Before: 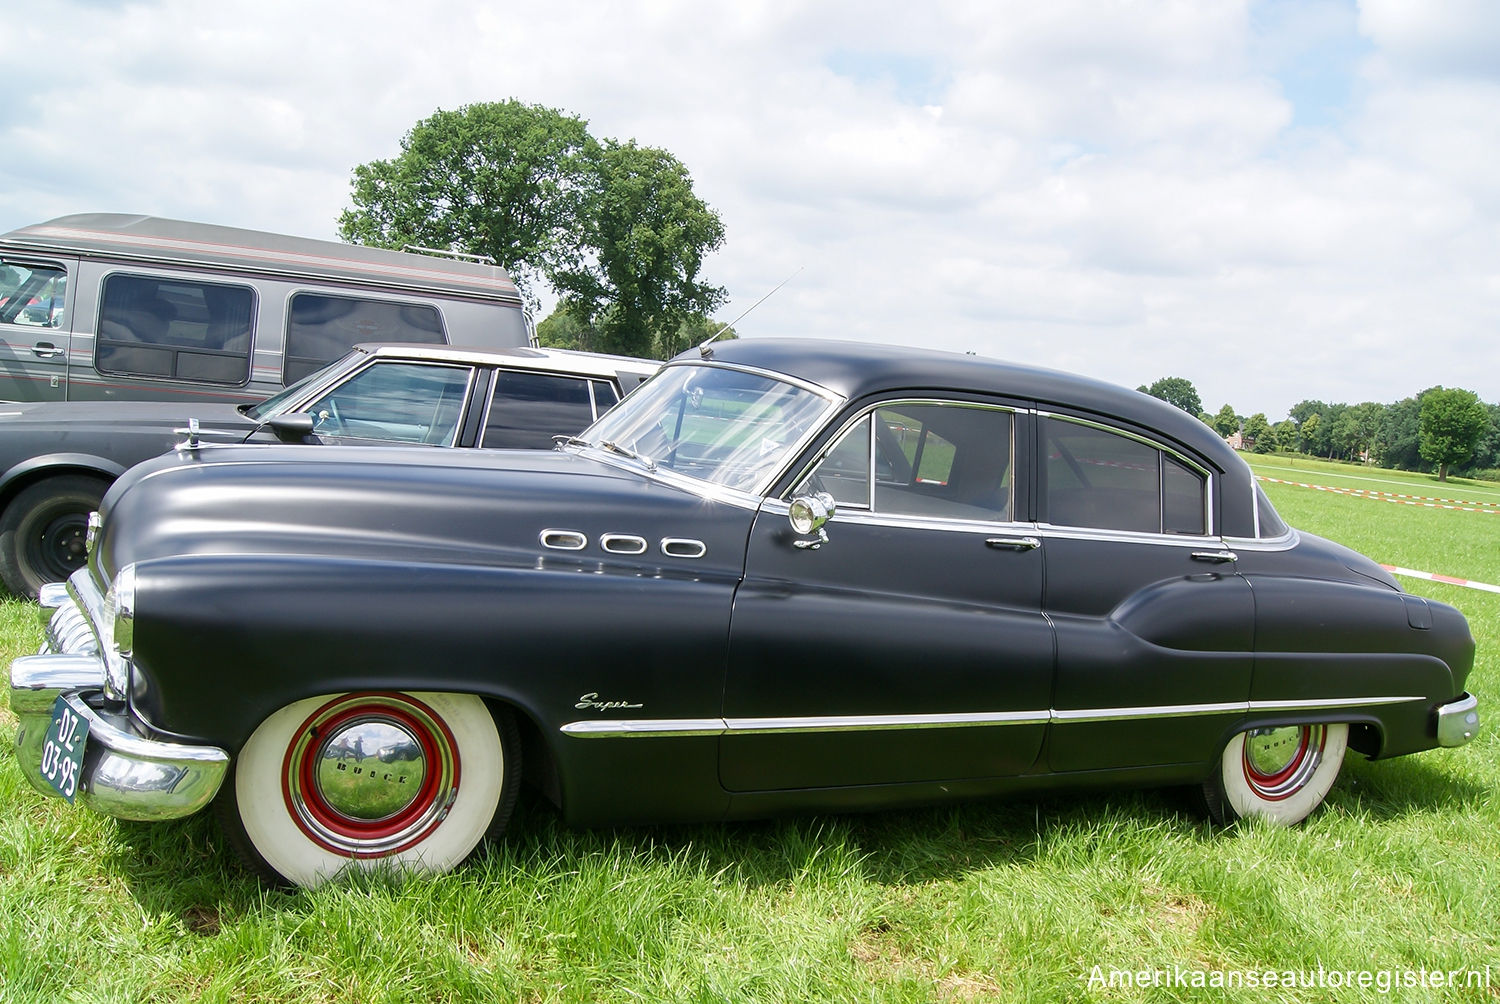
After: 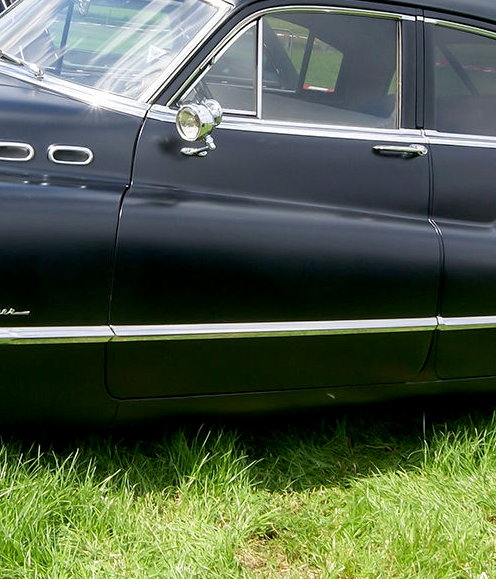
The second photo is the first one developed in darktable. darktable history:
shadows and highlights: shadows 20.55, highlights -20.99, soften with gaussian
exposure: black level correction 0.005, exposure 0.001 EV, compensate highlight preservation false
crop: left 40.878%, top 39.176%, right 25.993%, bottom 3.081%
